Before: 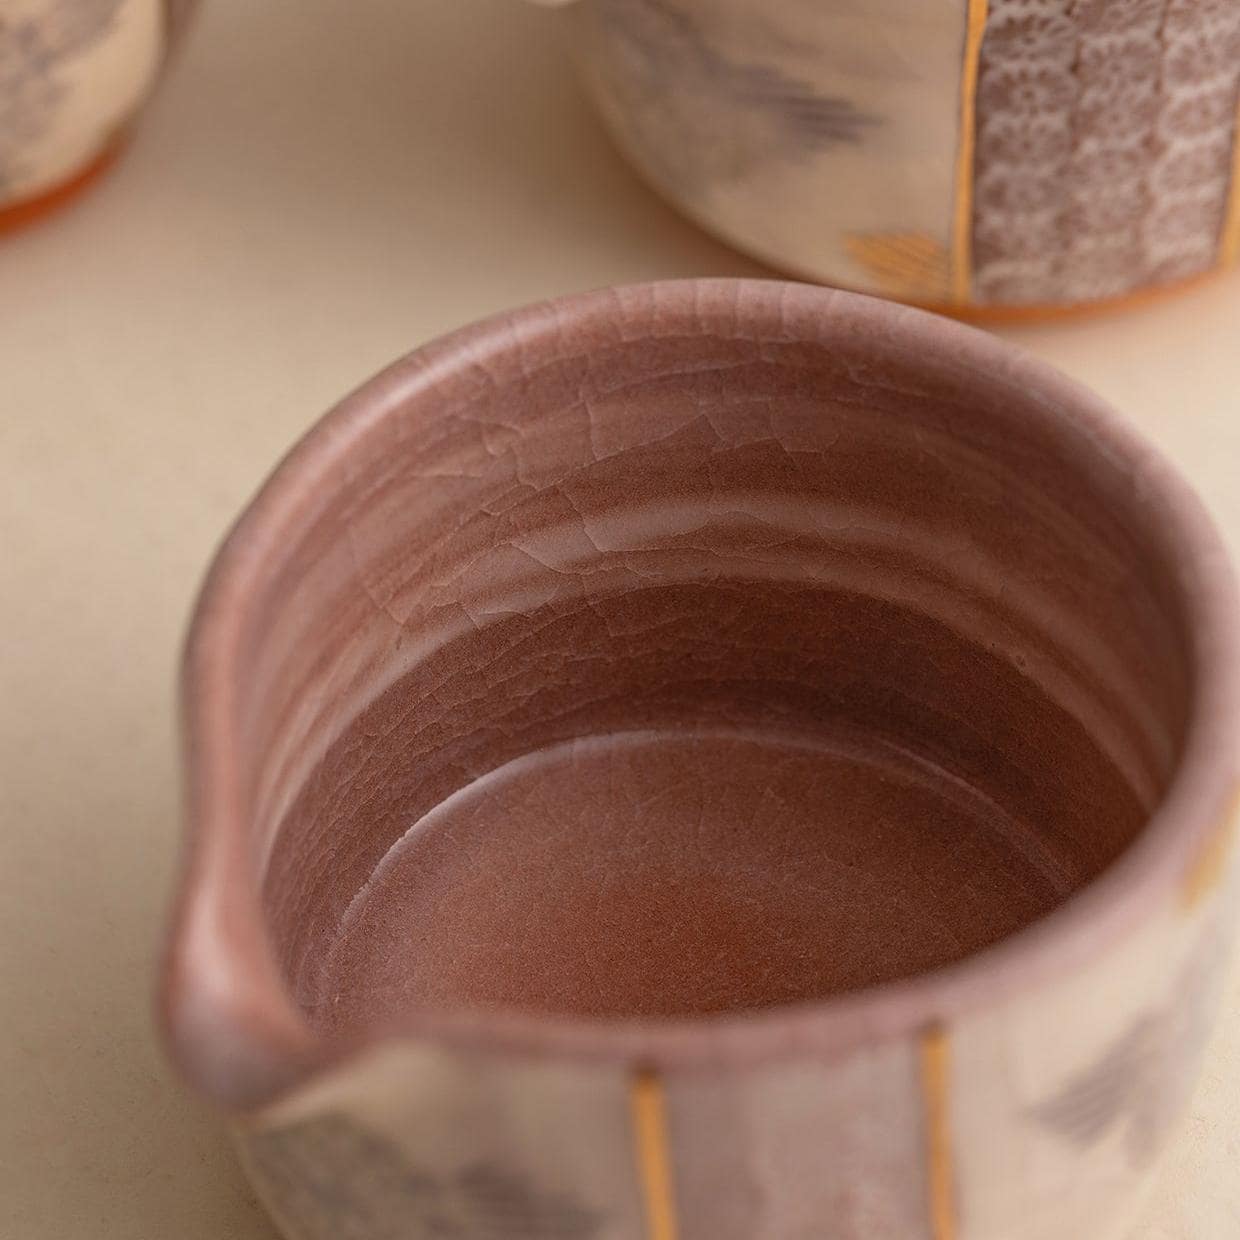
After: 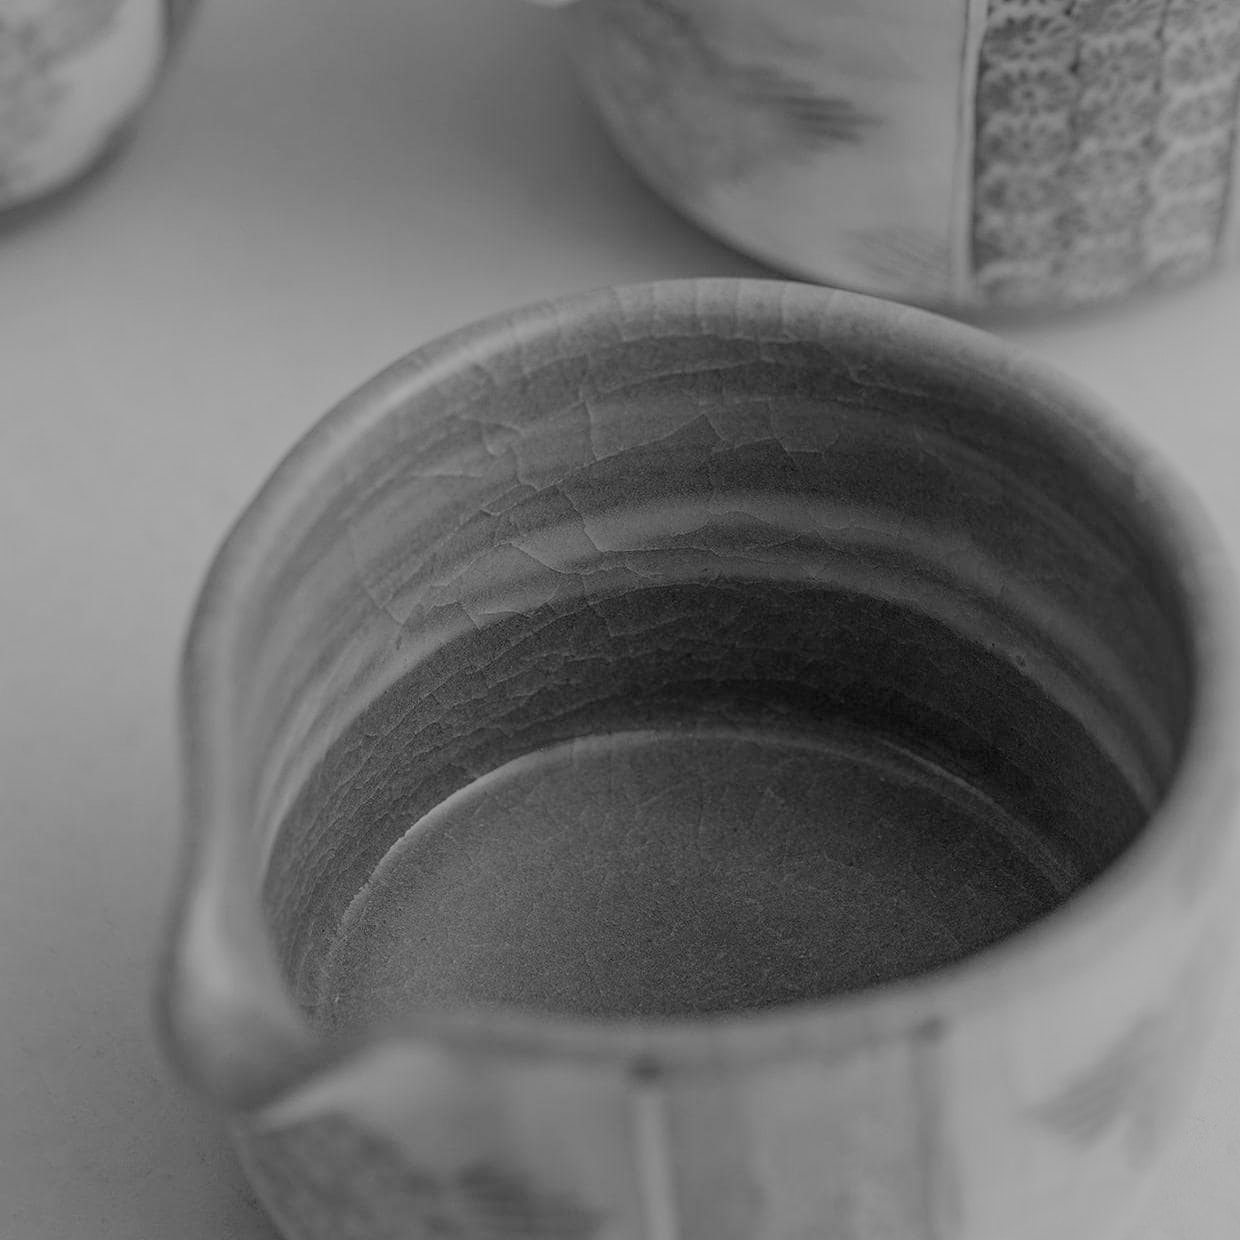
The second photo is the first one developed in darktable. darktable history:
monochrome: a 26.22, b 42.67, size 0.8
filmic rgb: black relative exposure -6.15 EV, white relative exposure 6.96 EV, hardness 2.23, color science v6 (2022)
